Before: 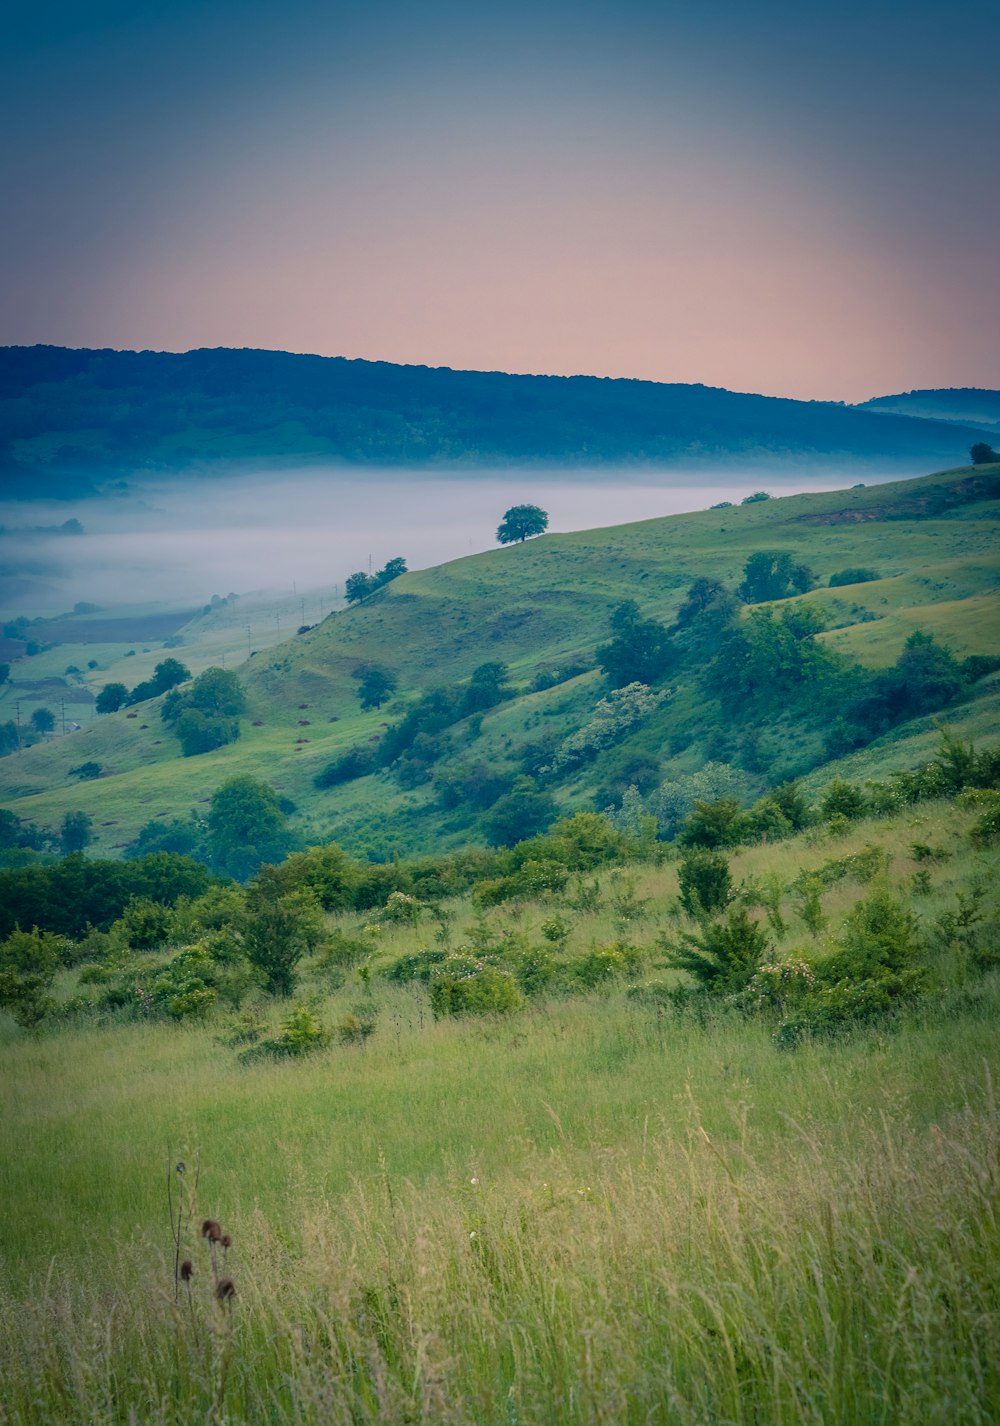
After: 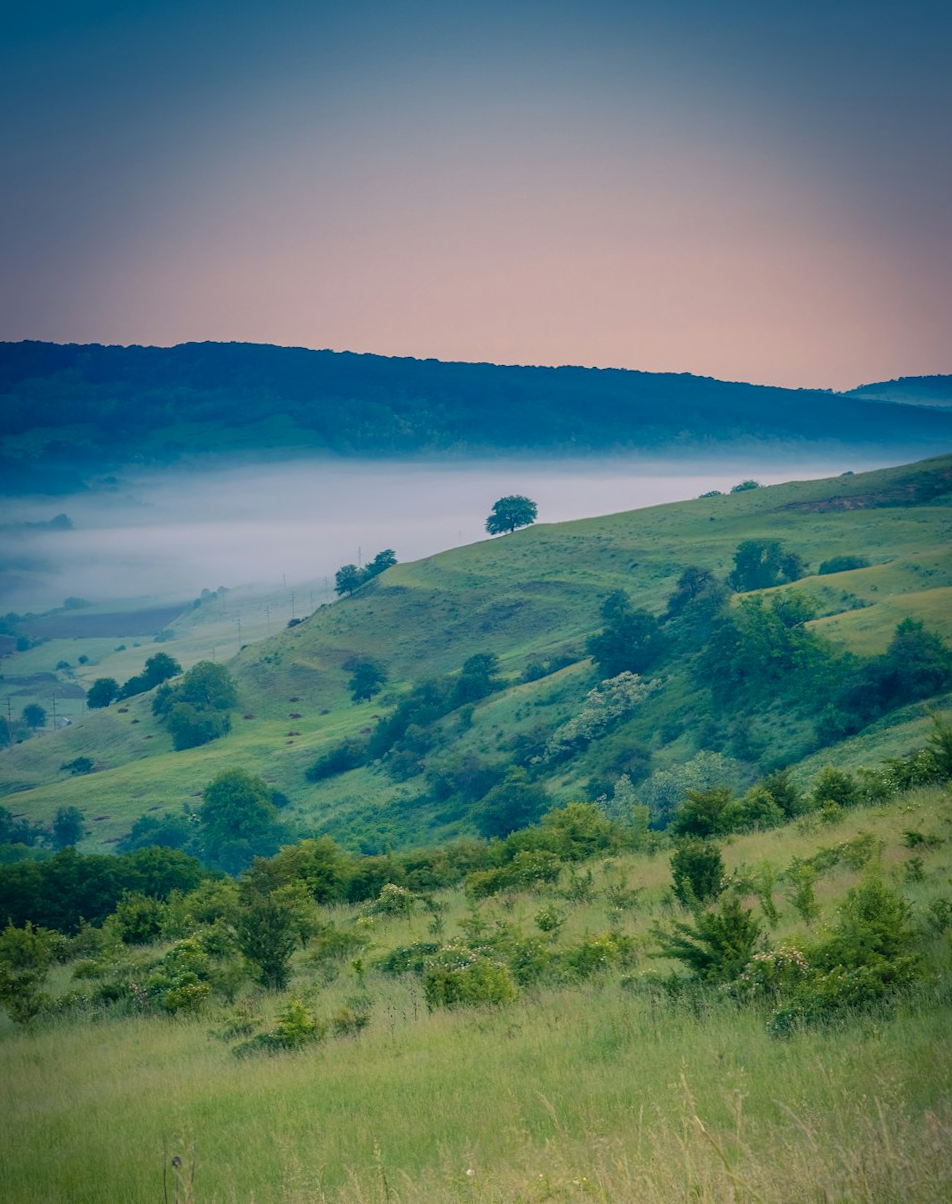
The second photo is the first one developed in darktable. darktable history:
crop and rotate: angle 0.572°, left 0.253%, right 3.147%, bottom 14.35%
exposure: compensate exposure bias true, compensate highlight preservation false
